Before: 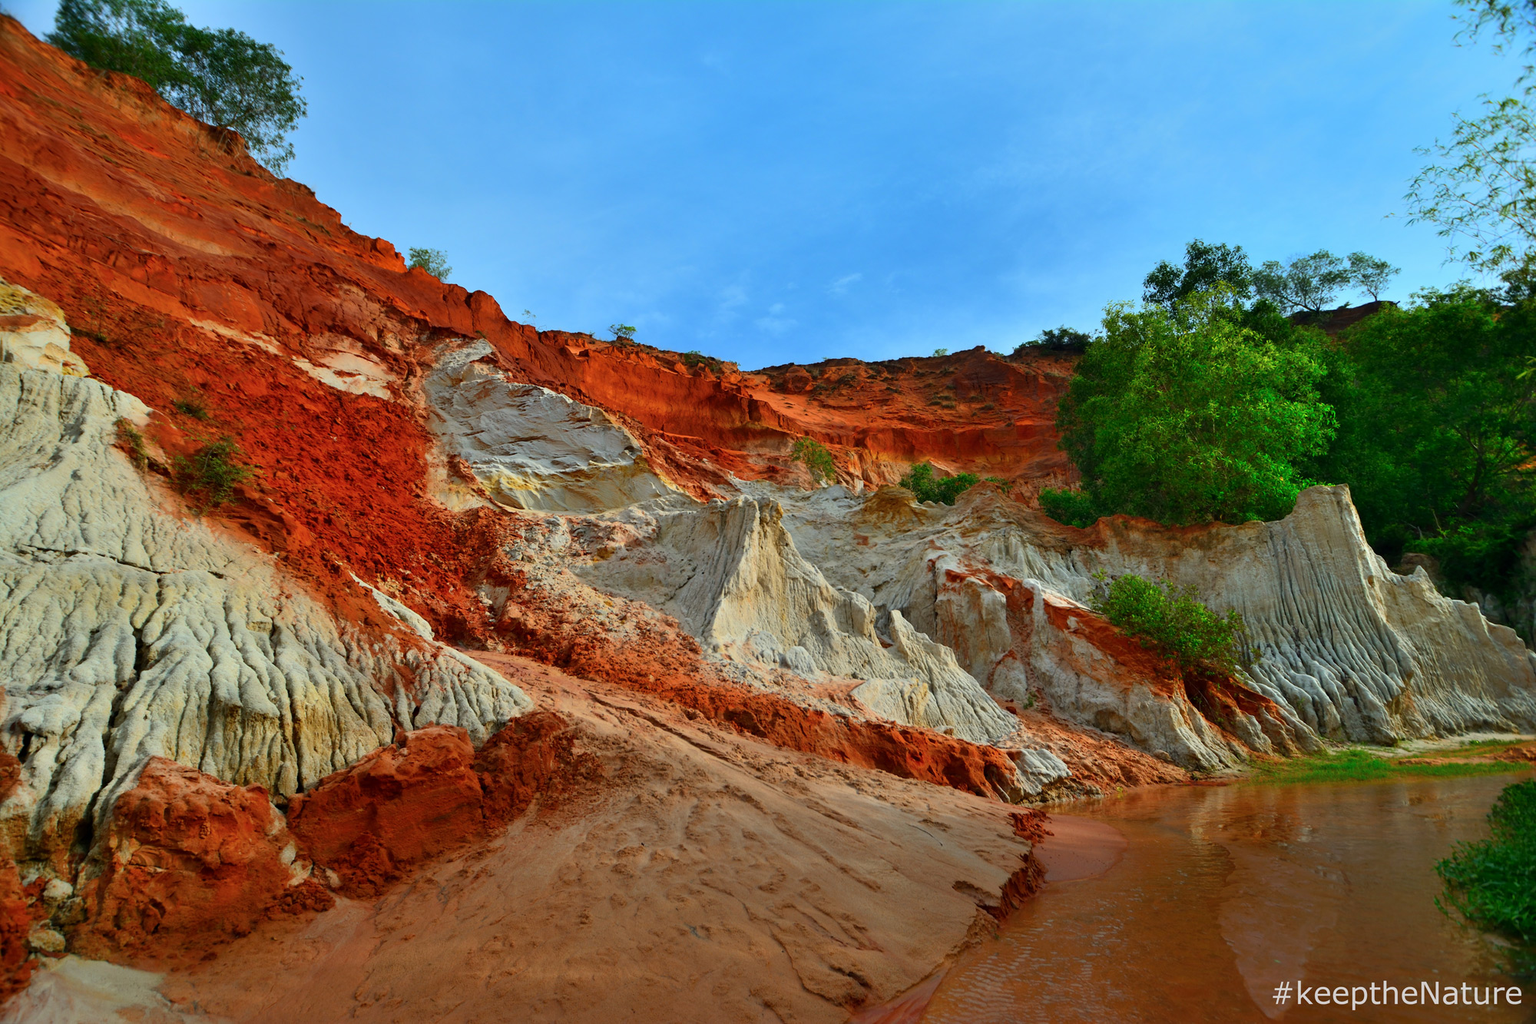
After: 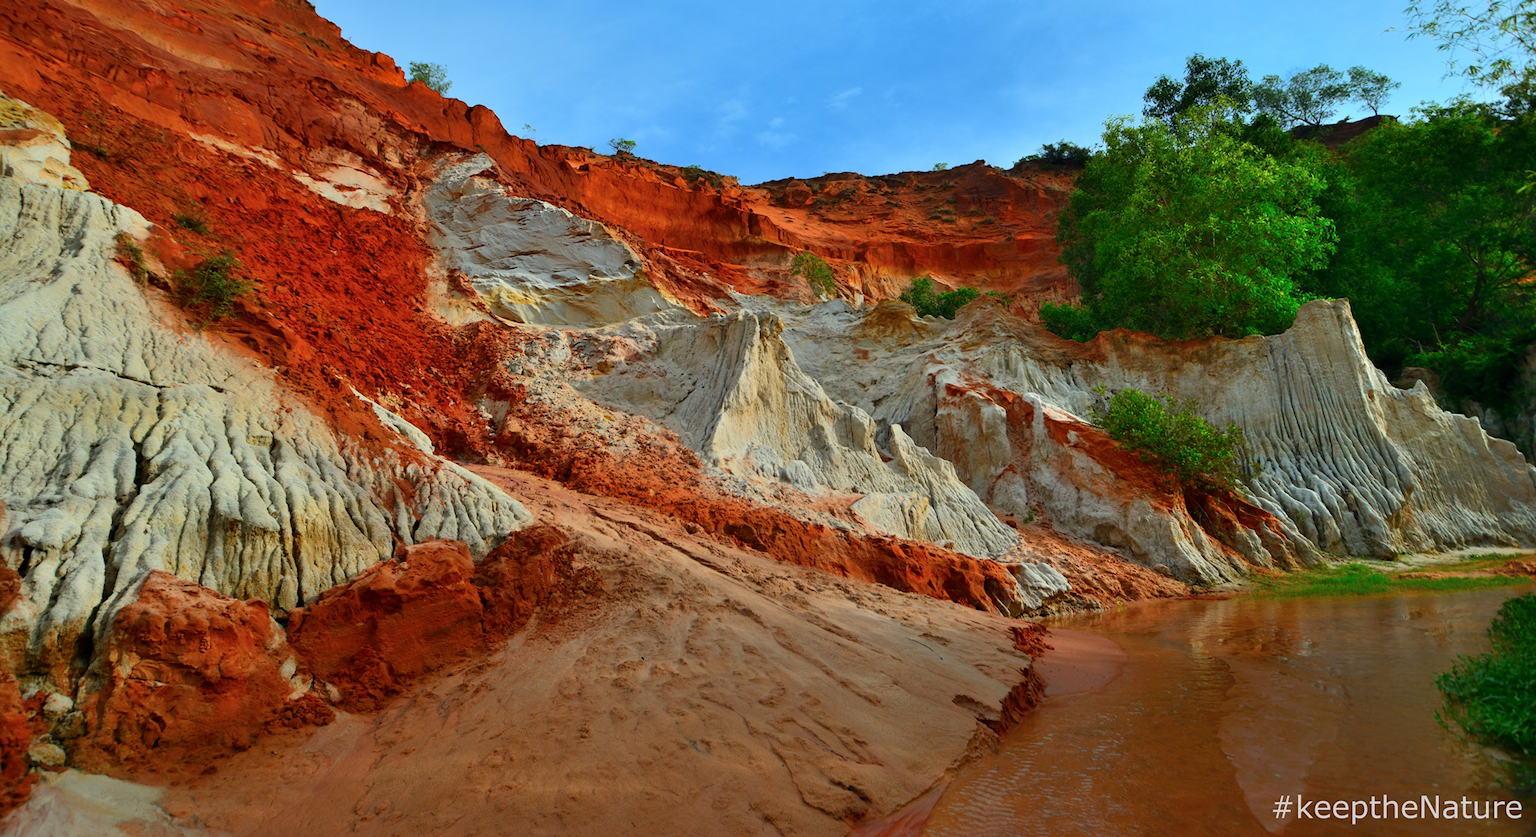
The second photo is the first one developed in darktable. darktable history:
crop and rotate: top 18.225%
